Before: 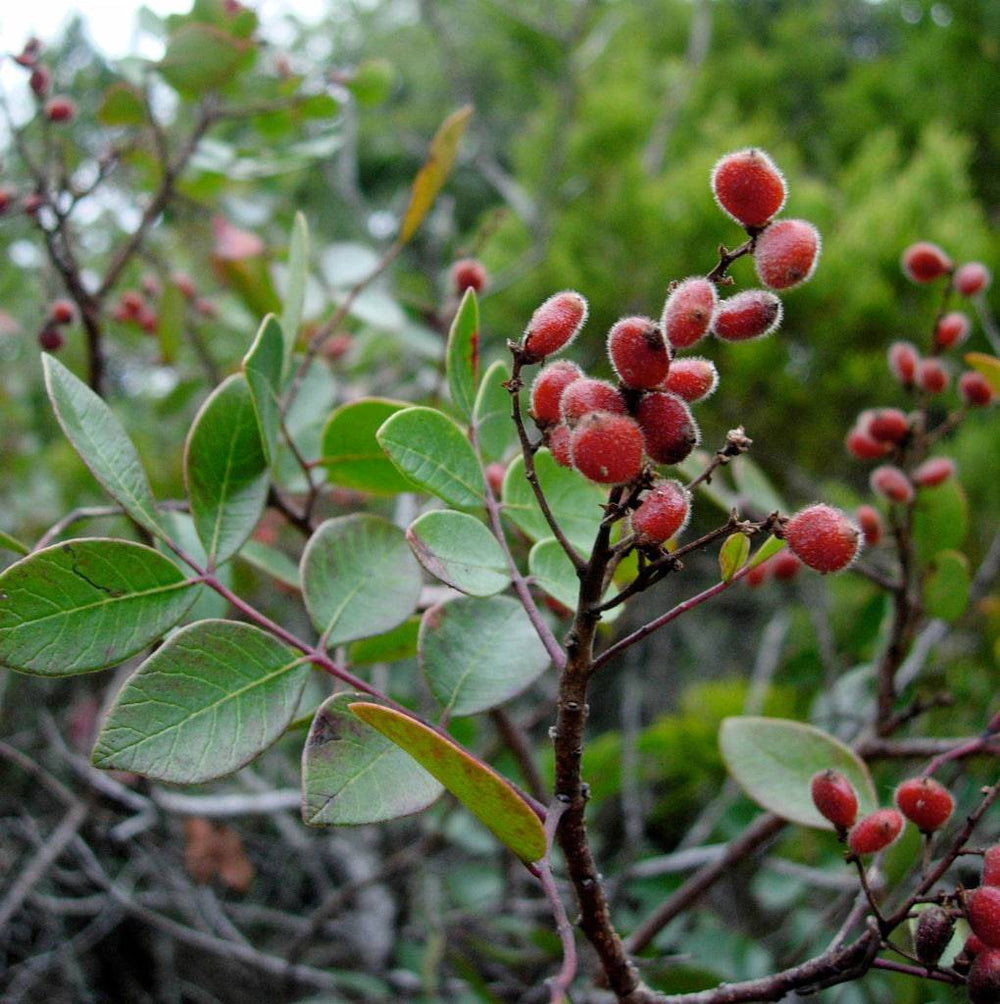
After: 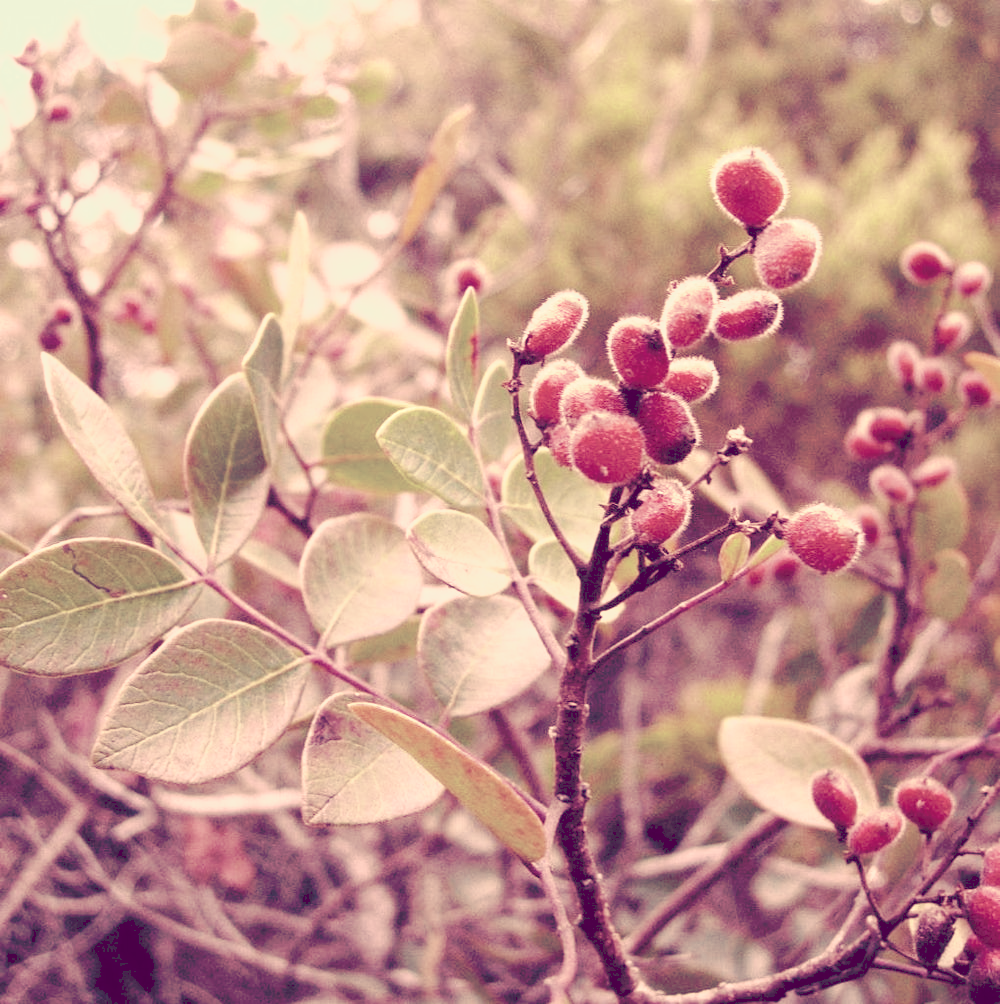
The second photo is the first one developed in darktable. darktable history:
tone curve: curves: ch0 [(0, 0) (0.003, 0.195) (0.011, 0.161) (0.025, 0.21) (0.044, 0.24) (0.069, 0.254) (0.1, 0.283) (0.136, 0.347) (0.177, 0.412) (0.224, 0.455) (0.277, 0.531) (0.335, 0.606) (0.399, 0.679) (0.468, 0.748) (0.543, 0.814) (0.623, 0.876) (0.709, 0.927) (0.801, 0.949) (0.898, 0.962) (1, 1)], preserve colors none
color look up table: target L [102.9, 96.26, 85.84, 102.04, 94.62, 101.45, 92.89, 81.85, 95.23, 60.94, 67.04, 62.88, 58.16, 47.89, 41.82, 36.87, 39.98, 18.37, 201.2, 102.43, 100.75, 101.16, 65.48, 67.2, 61.24, 52.4, 43.27, 46.36, 30.2, 44.46, 22.51, 20.31, 83.39, 88.28, 78.09, 65.77, 42.59, 54.38, 52.19, 35.85, 39.73, 35.75, 29.38, 18.67, 0.688, 96.38, 73.83, 53.54, 29.43], target a [-7.347, -55.85, -9.795, -7.054, -67.75, -5.134, -107.18, -87.48, -71.06, -40.64, 7.88, 2.61, 9.5, -21.52, -22.6, -0.894, 15.9, 21.66, 0, -8.254, -3.587, -4.954, -0.156, 13.37, 15.94, 36.85, 41.34, 36.36, 58.39, 23.34, 42.84, 33.85, -29.95, -9.575, 26.87, 17.63, 56.77, 24.02, 17.38, -4.635, 48.18, 33.48, 21.26, 40.3, 5.459, -45.58, -1.088, -28.73, -5.445], target b [71.68, 77.31, 41.49, 77.99, 54.91, 72.44, 70.23, 73.72, 87.31, 27.3, 37.45, 21.57, 41.49, 30.9, 9.8, 16.55, 15.9, -3.634, -0.001, 78.45, 62.14, 71.41, 47.14, 26.28, 33.47, 9.033, 24.07, 17.06, 6.249, 26.69, 7.439, -4.598, 36.66, 42.48, 28.57, 6.682, -12.55, 13.09, 16.71, -19.92, 0.2, -18.67, -0.199, -14, -20.74, 58.02, 17.58, 3.146, -9.084], num patches 49
